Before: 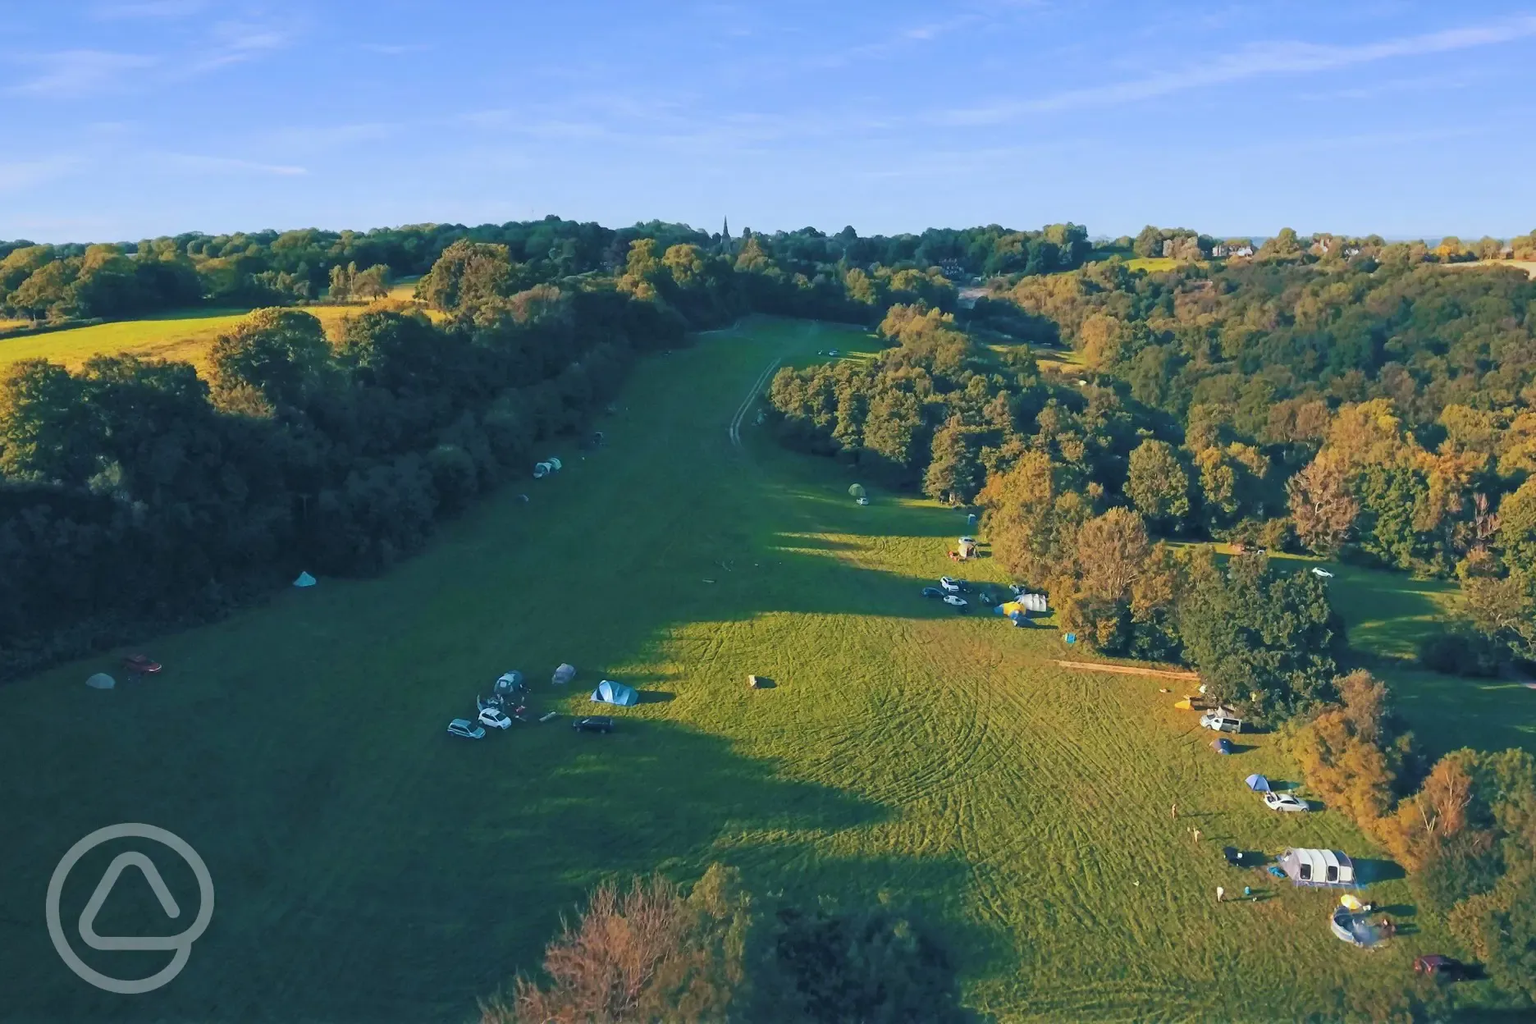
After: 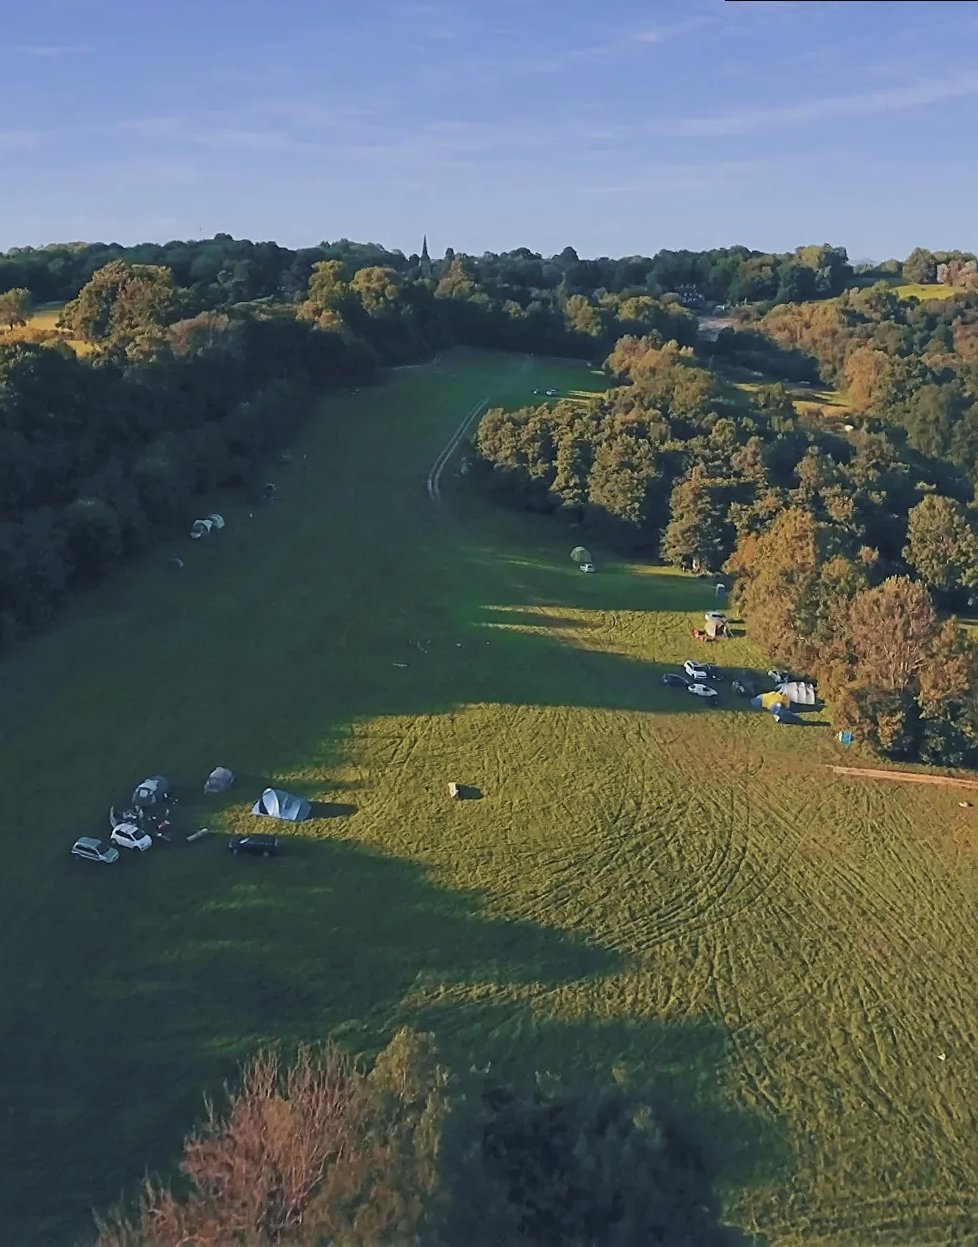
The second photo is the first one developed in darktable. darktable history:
sharpen: on, module defaults
velvia: strength 17%
exposure: exposure -0.153 EV, compensate highlight preservation false
tone curve: curves: ch0 [(0, 0.029) (0.253, 0.237) (1, 0.945)]; ch1 [(0, 0) (0.401, 0.42) (0.442, 0.47) (0.492, 0.498) (0.511, 0.523) (0.557, 0.565) (0.66, 0.683) (1, 1)]; ch2 [(0, 0) (0.394, 0.413) (0.5, 0.5) (0.578, 0.568) (1, 1)], color space Lab, independent channels, preserve colors none
crop and rotate: left 22.516%, right 21.234%
rotate and perspective: rotation 0.215°, lens shift (vertical) -0.139, crop left 0.069, crop right 0.939, crop top 0.002, crop bottom 0.996
color correction: saturation 0.8
